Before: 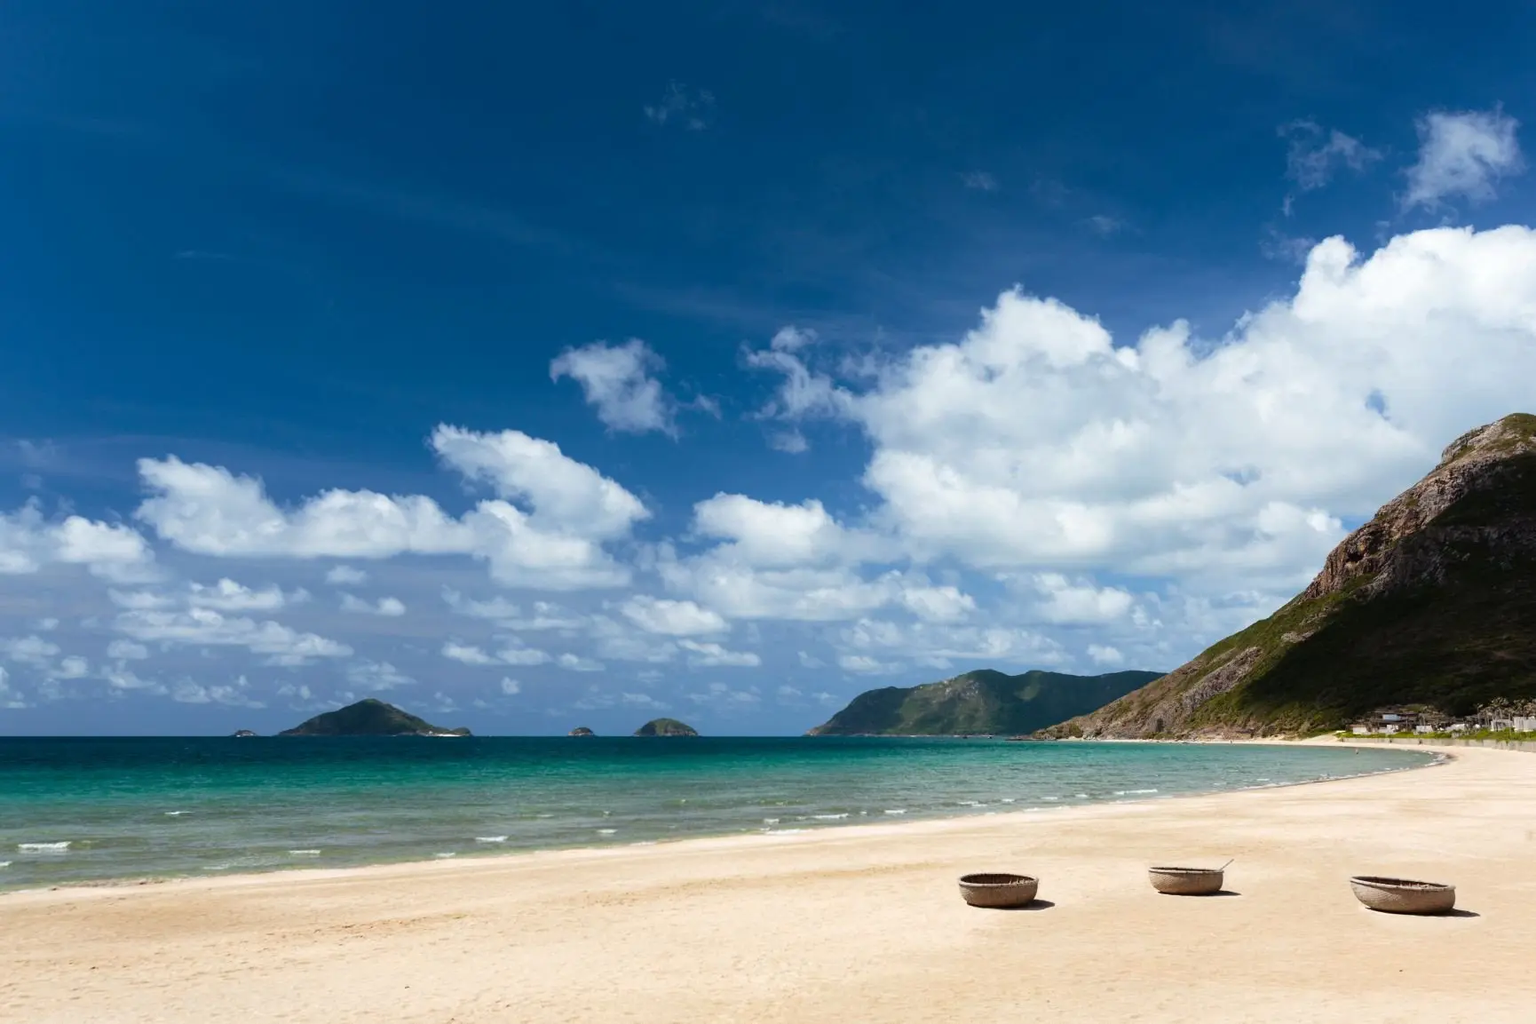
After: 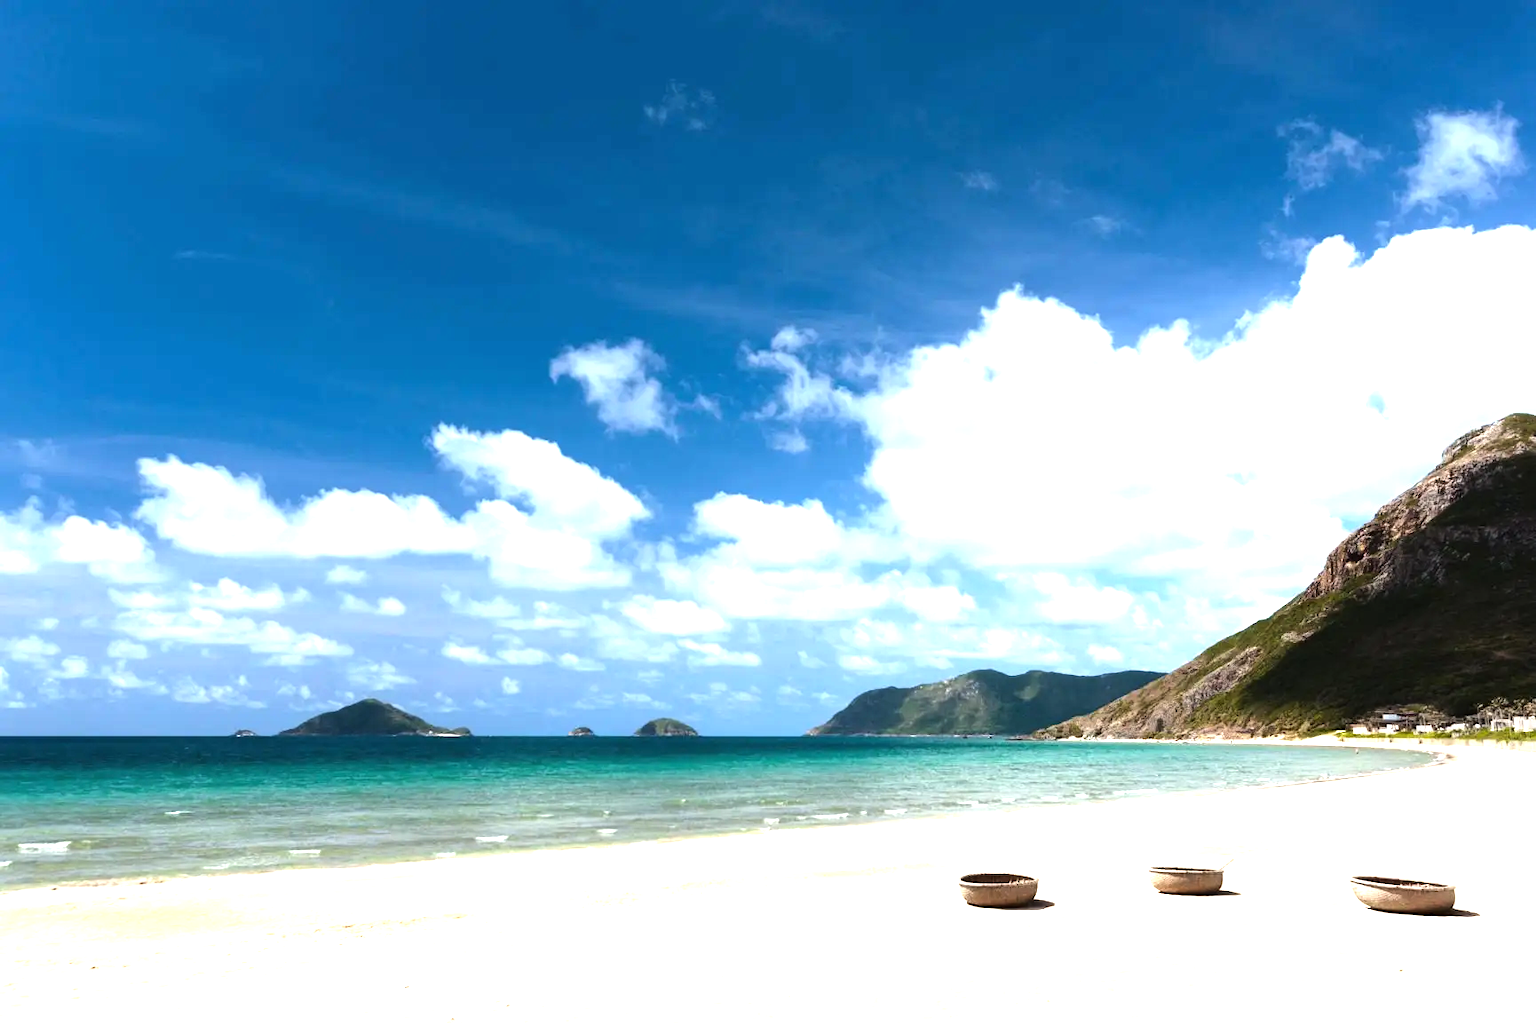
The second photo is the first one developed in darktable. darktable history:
exposure: black level correction -0.001, exposure 0.9 EV, compensate exposure bias true, compensate highlight preservation false
tone equalizer: -8 EV -0.417 EV, -7 EV -0.389 EV, -6 EV -0.333 EV, -5 EV -0.222 EV, -3 EV 0.222 EV, -2 EV 0.333 EV, -1 EV 0.389 EV, +0 EV 0.417 EV, edges refinement/feathering 500, mask exposure compensation -1.57 EV, preserve details no
